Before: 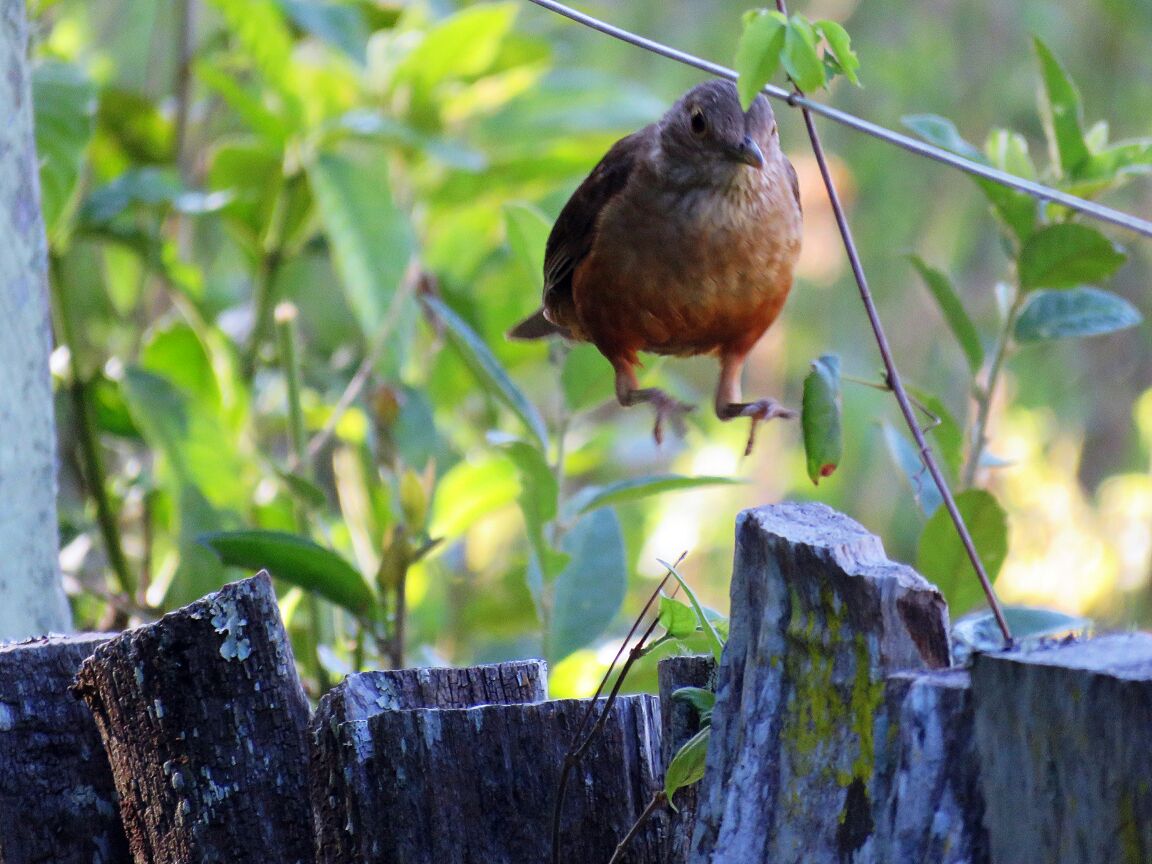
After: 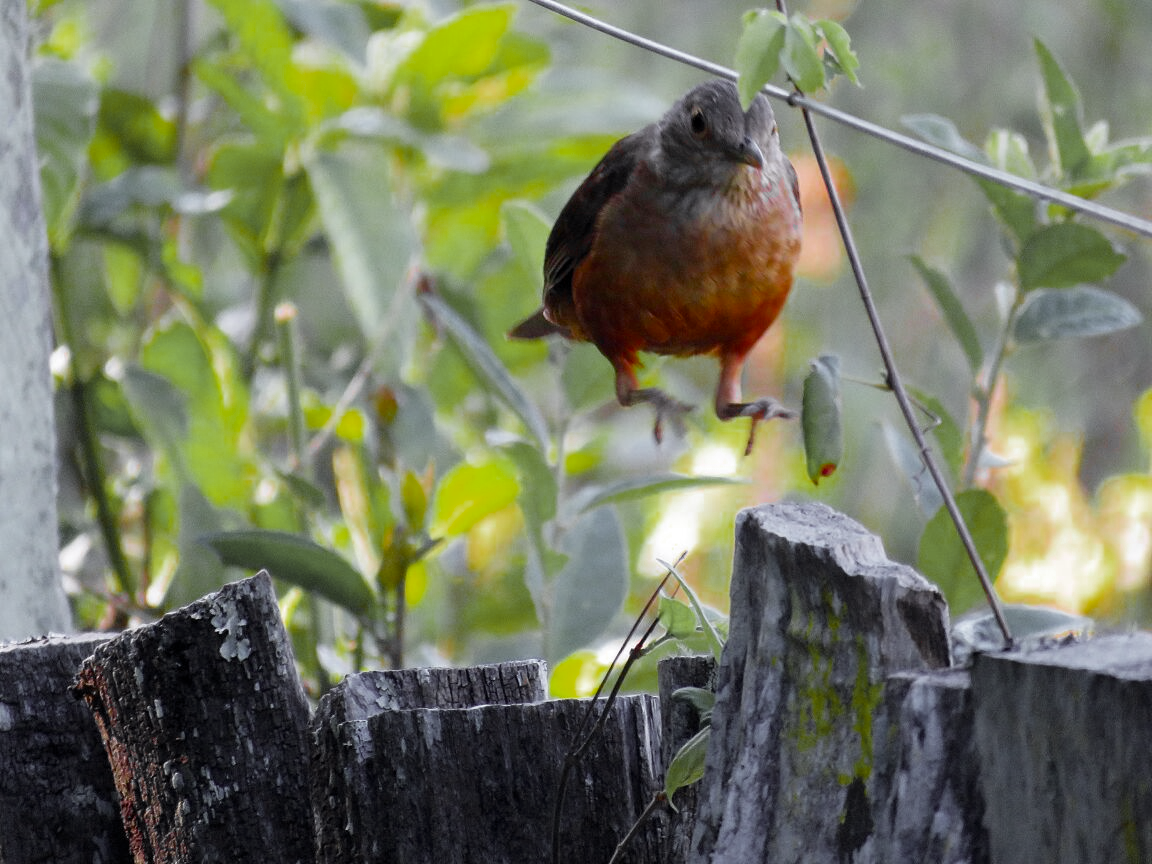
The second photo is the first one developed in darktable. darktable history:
color zones: curves: ch0 [(0.004, 0.388) (0.125, 0.392) (0.25, 0.404) (0.375, 0.5) (0.5, 0.5) (0.625, 0.5) (0.75, 0.5) (0.875, 0.5)]; ch1 [(0, 0.5) (0.125, 0.5) (0.25, 0.5) (0.375, 0.124) (0.524, 0.124) (0.645, 0.128) (0.789, 0.132) (0.914, 0.096) (0.998, 0.068)]
color balance rgb: perceptual saturation grading › global saturation 30.532%
